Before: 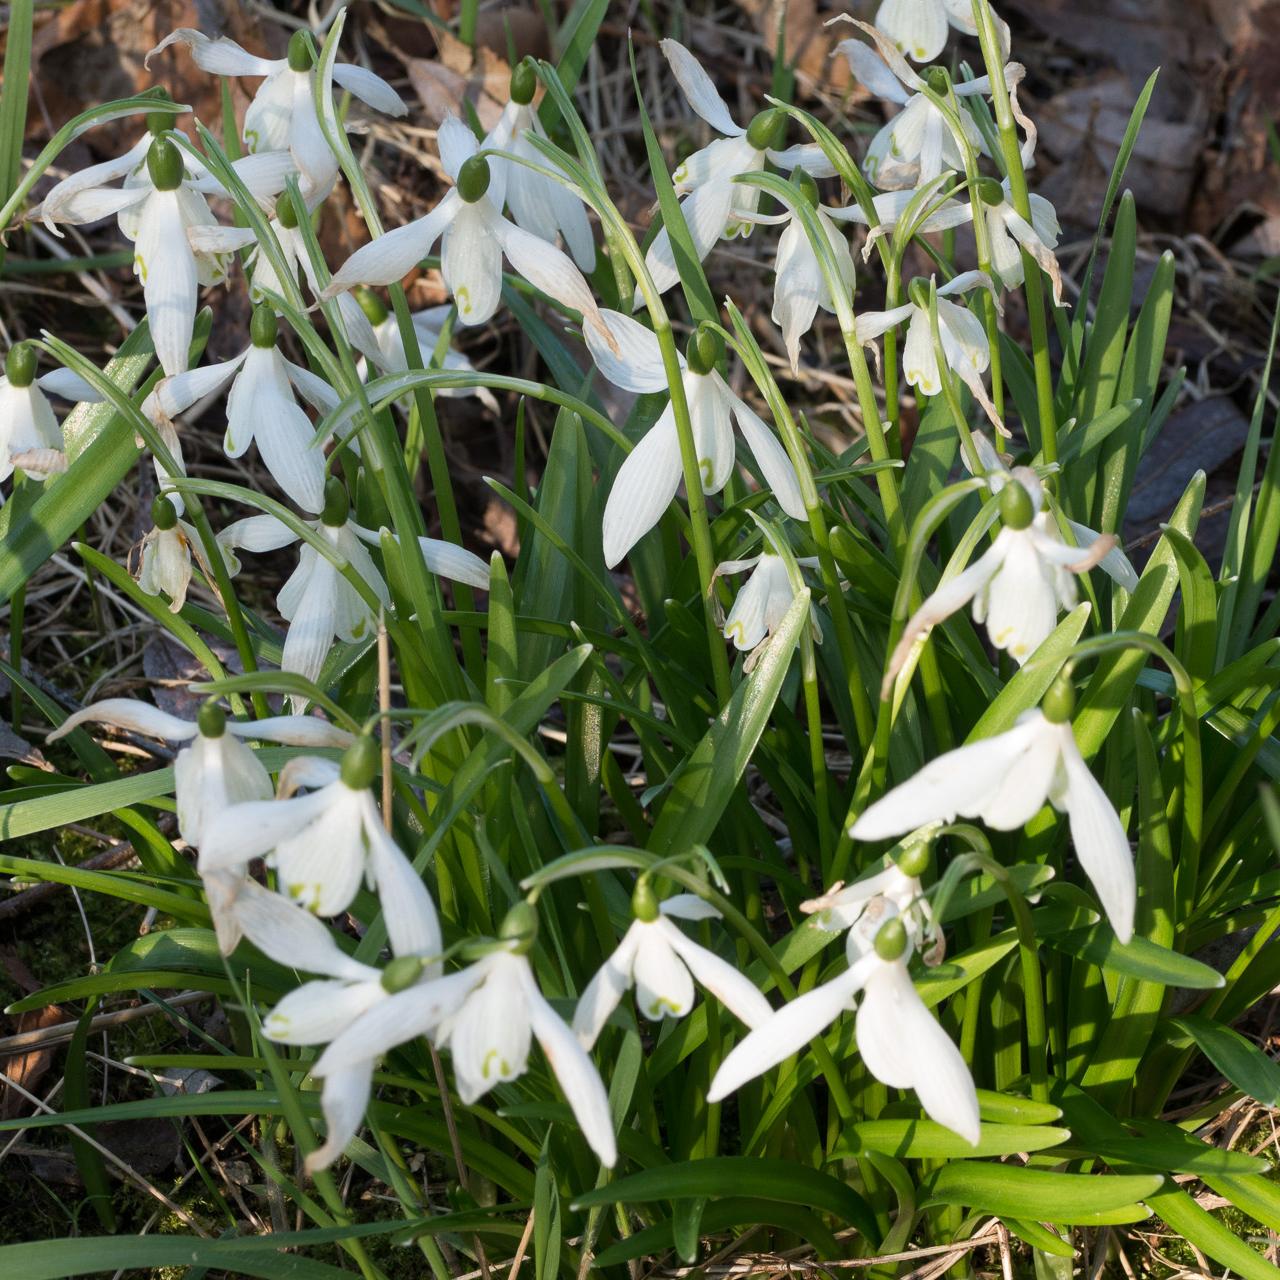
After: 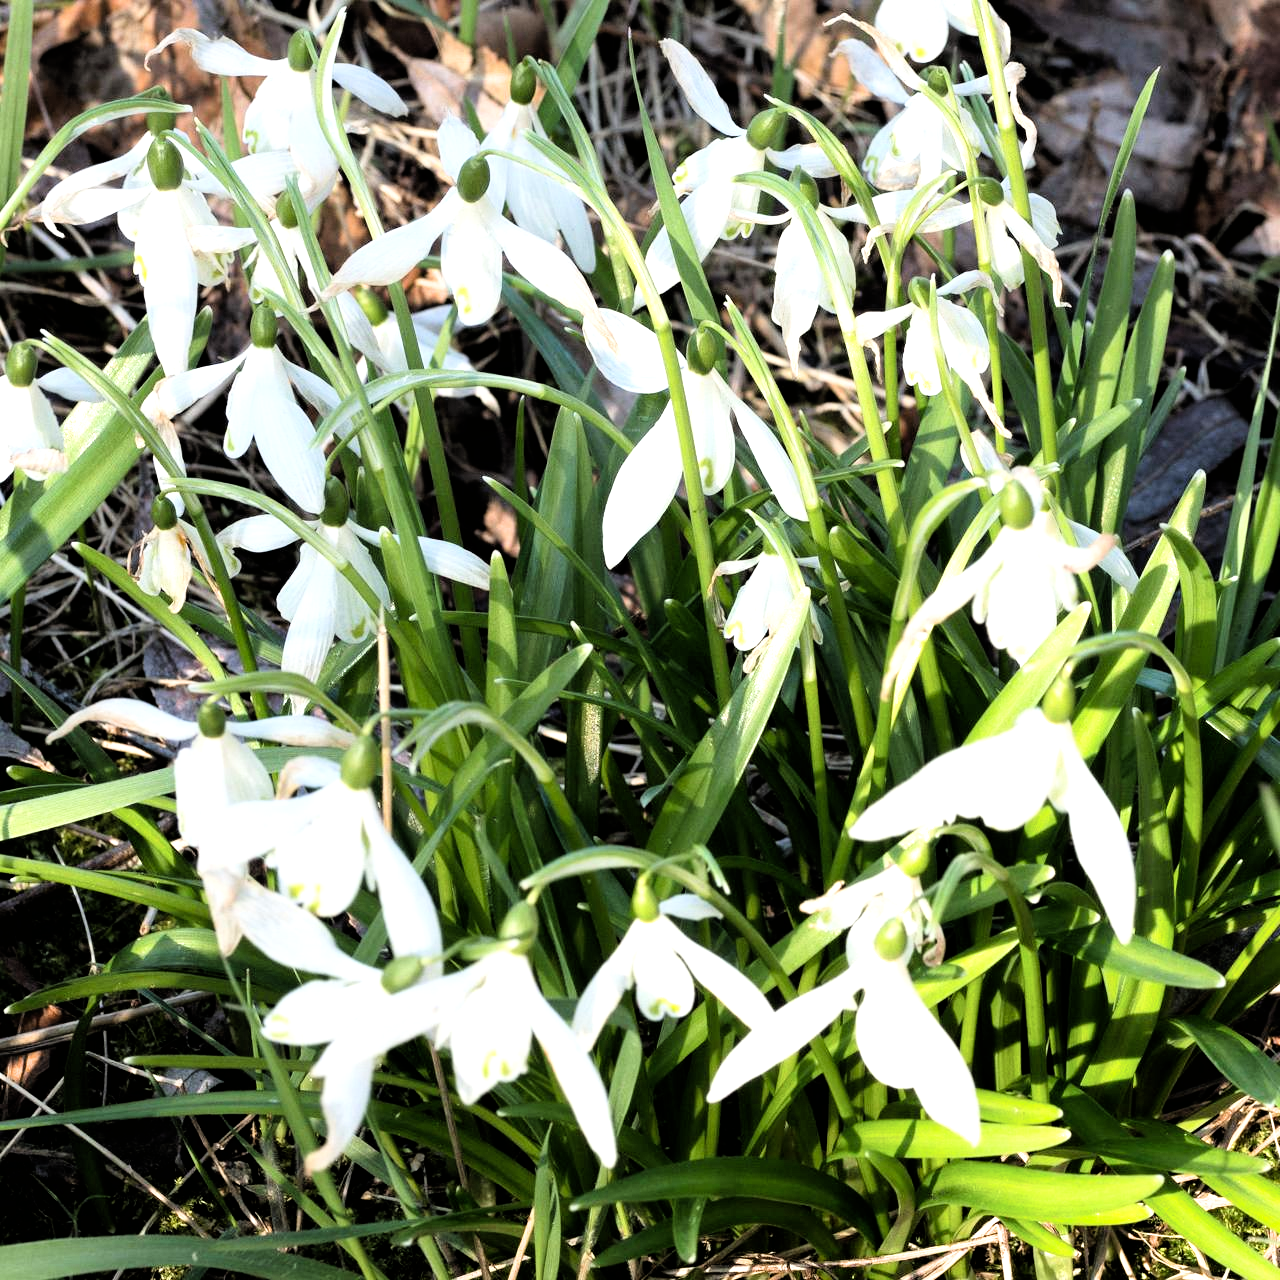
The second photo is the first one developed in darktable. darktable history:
levels: levels [0, 0.476, 0.951]
filmic rgb: black relative exposure -4.04 EV, white relative exposure 2.98 EV, hardness 2.98, contrast 1.403
exposure: black level correction -0.001, exposure 0.902 EV, compensate highlight preservation false
